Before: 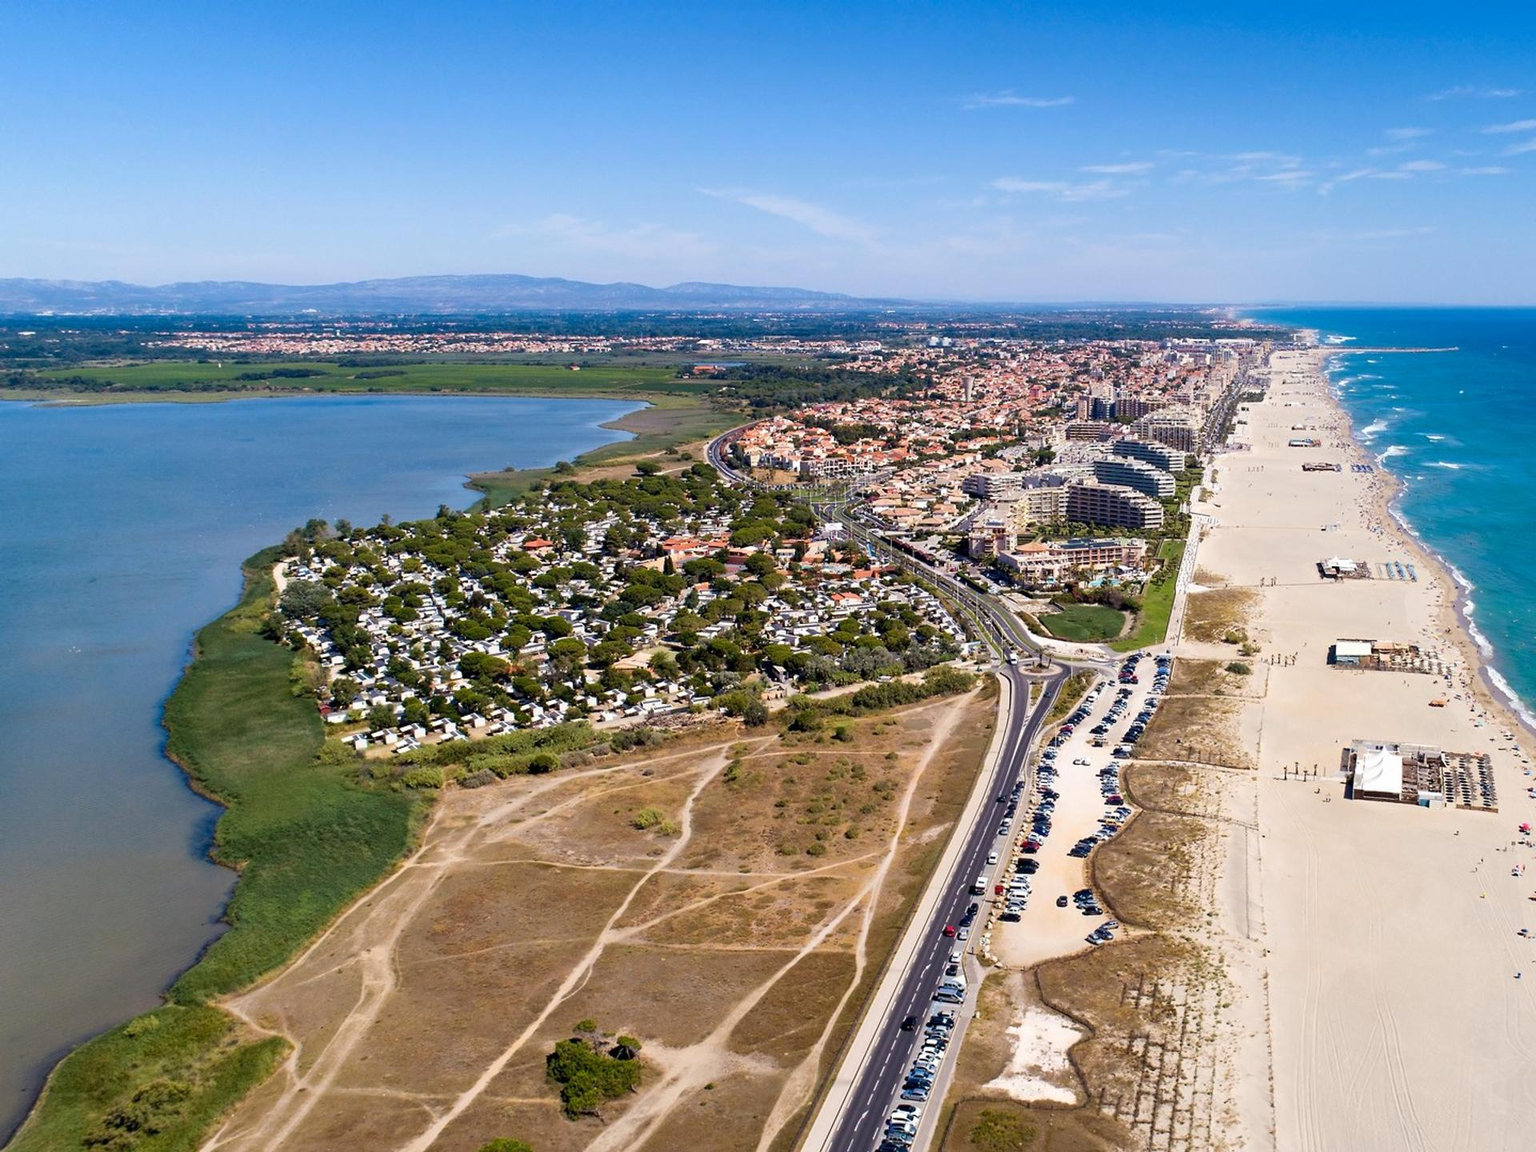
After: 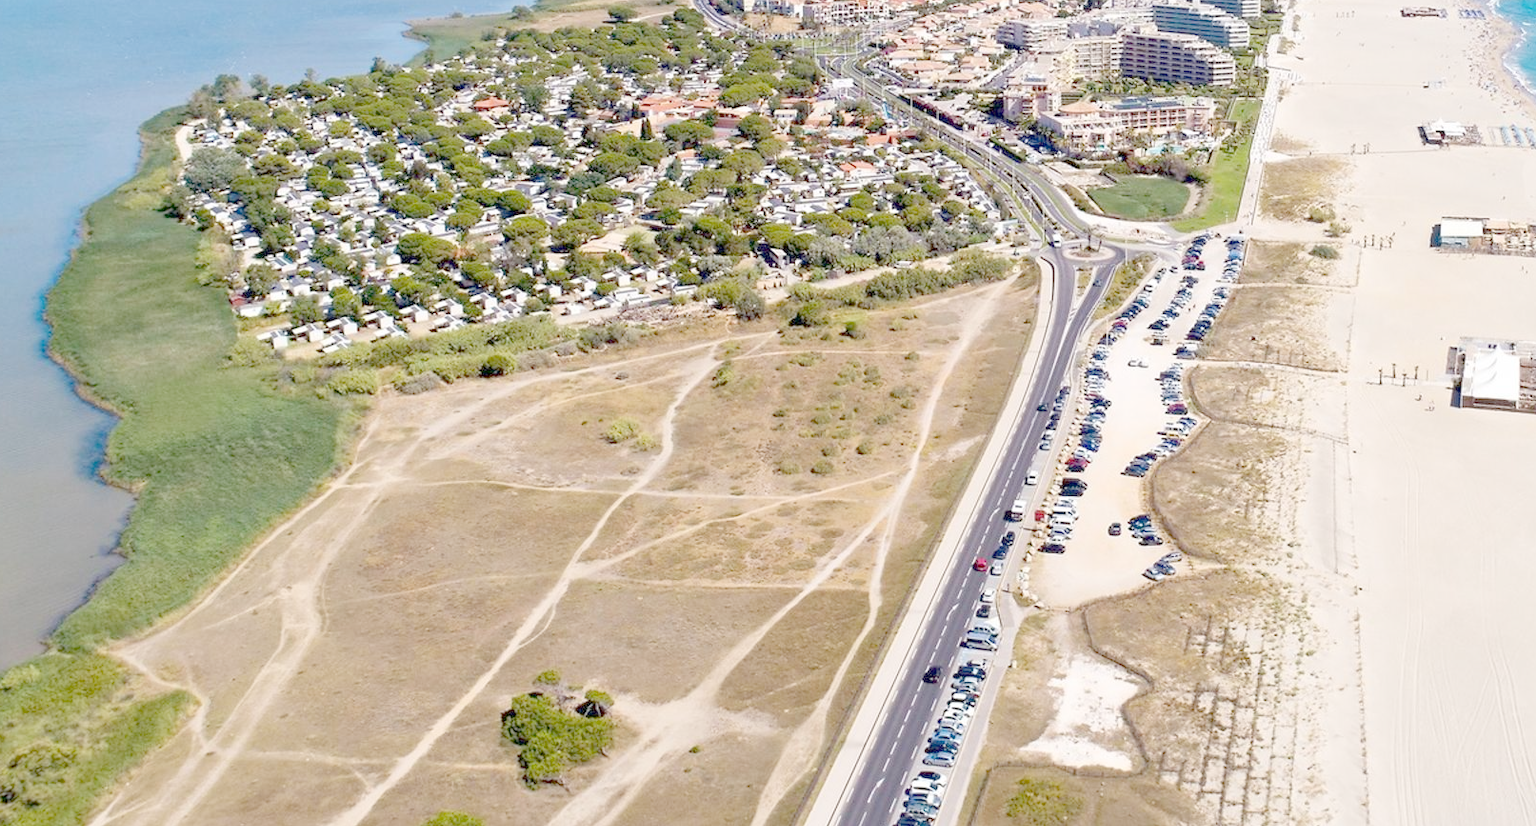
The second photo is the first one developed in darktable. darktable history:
crop: left 8.214%, top 39.657%, right 7.768%
